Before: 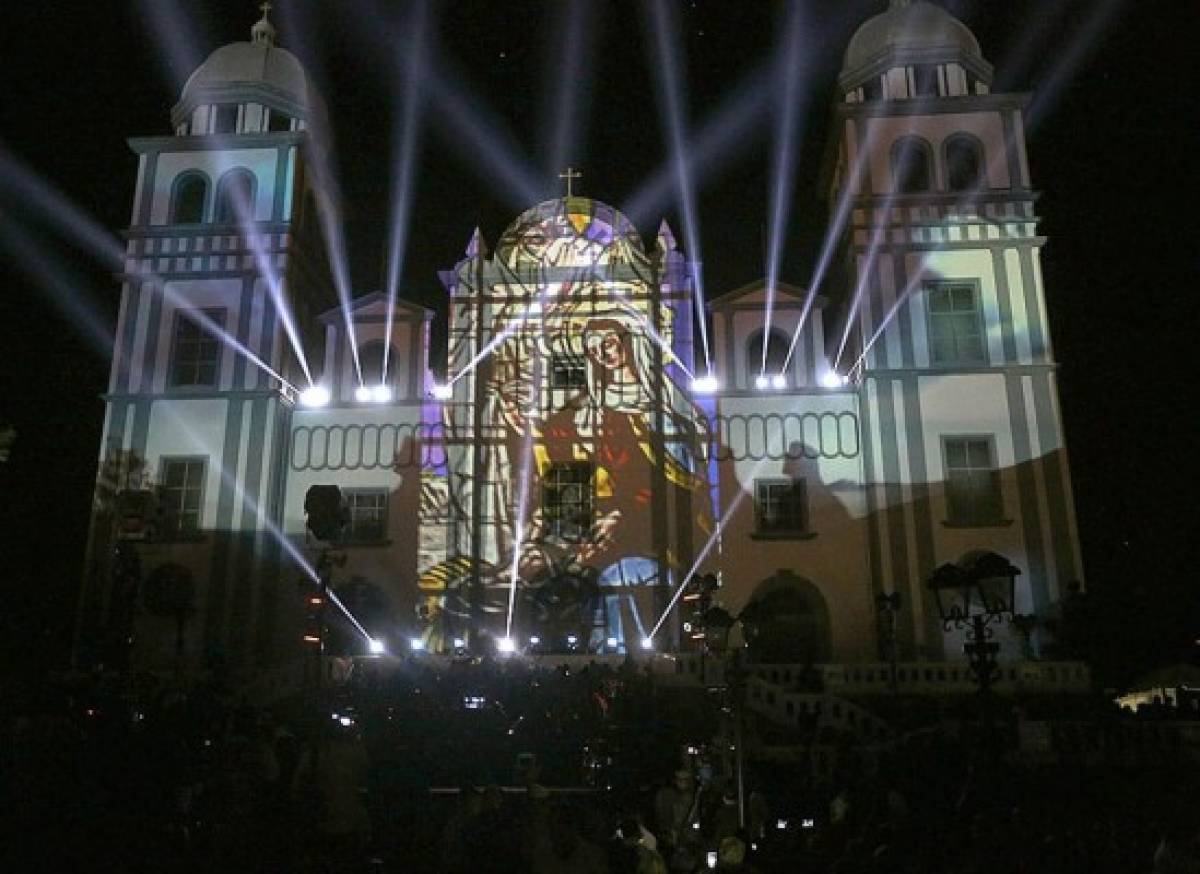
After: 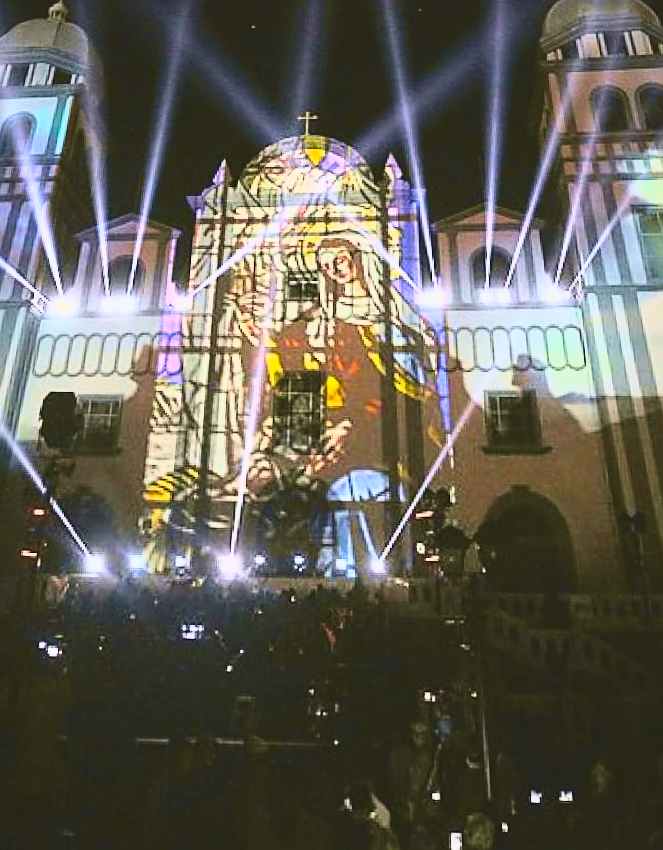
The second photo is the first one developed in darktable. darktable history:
sharpen: on, module defaults
rotate and perspective: rotation 0.72°, lens shift (vertical) -0.352, lens shift (horizontal) -0.051, crop left 0.152, crop right 0.859, crop top 0.019, crop bottom 0.964
exposure: black level correction -0.015, compensate highlight preservation false
contrast brightness saturation: contrast 0.24, brightness 0.26, saturation 0.39
crop and rotate: left 14.292%, right 19.041%
velvia: on, module defaults
color correction: highlights a* 3.12, highlights b* -1.55, shadows a* -0.101, shadows b* 2.52, saturation 0.98
tone curve: curves: ch0 [(0.003, 0.023) (0.071, 0.052) (0.236, 0.197) (0.466, 0.557) (0.625, 0.761) (0.783, 0.9) (0.994, 0.968)]; ch1 [(0, 0) (0.262, 0.227) (0.417, 0.386) (0.469, 0.467) (0.502, 0.498) (0.528, 0.53) (0.573, 0.579) (0.605, 0.621) (0.644, 0.671) (0.686, 0.728) (0.994, 0.987)]; ch2 [(0, 0) (0.262, 0.188) (0.385, 0.353) (0.427, 0.424) (0.495, 0.493) (0.515, 0.54) (0.547, 0.561) (0.589, 0.613) (0.644, 0.748) (1, 1)], color space Lab, independent channels, preserve colors none
